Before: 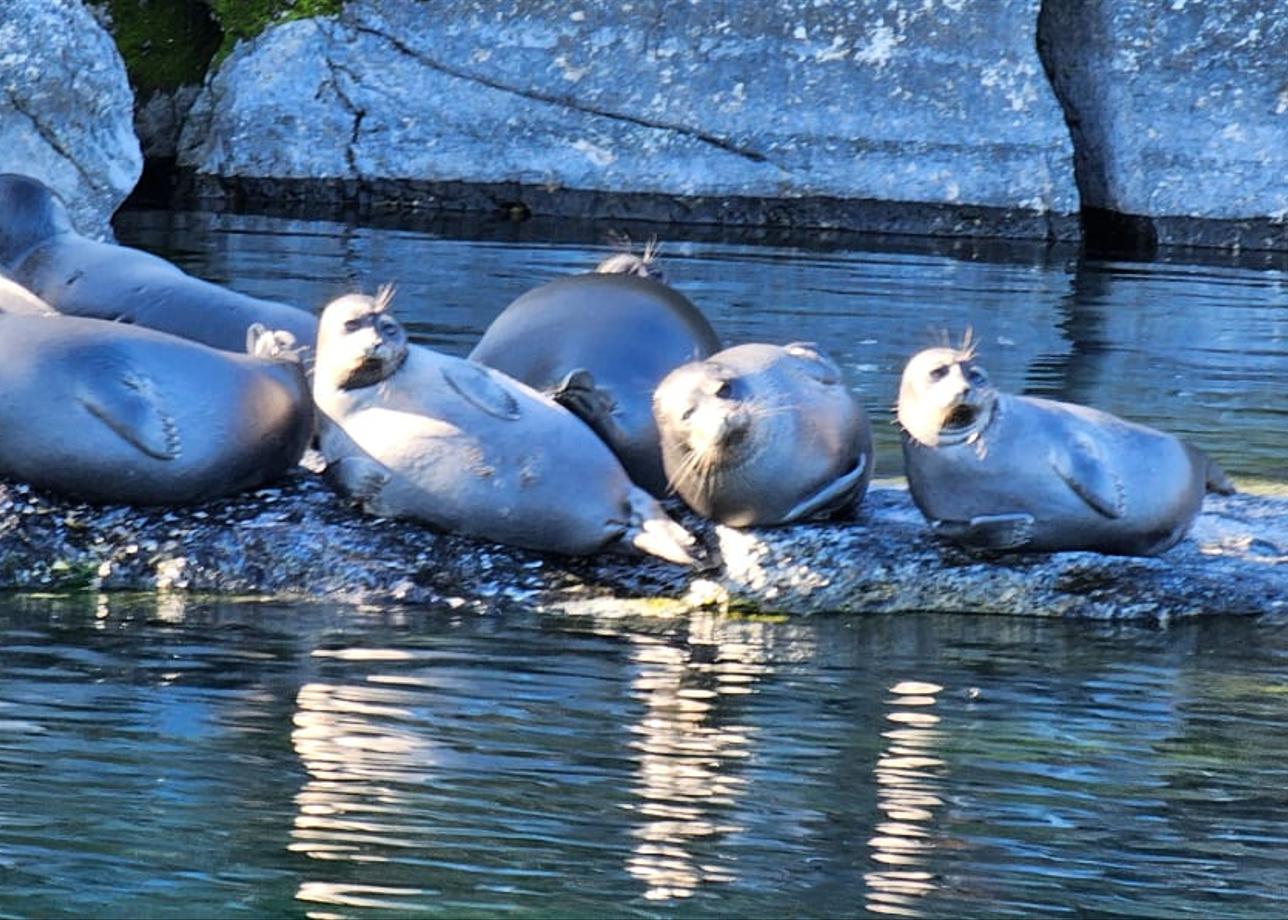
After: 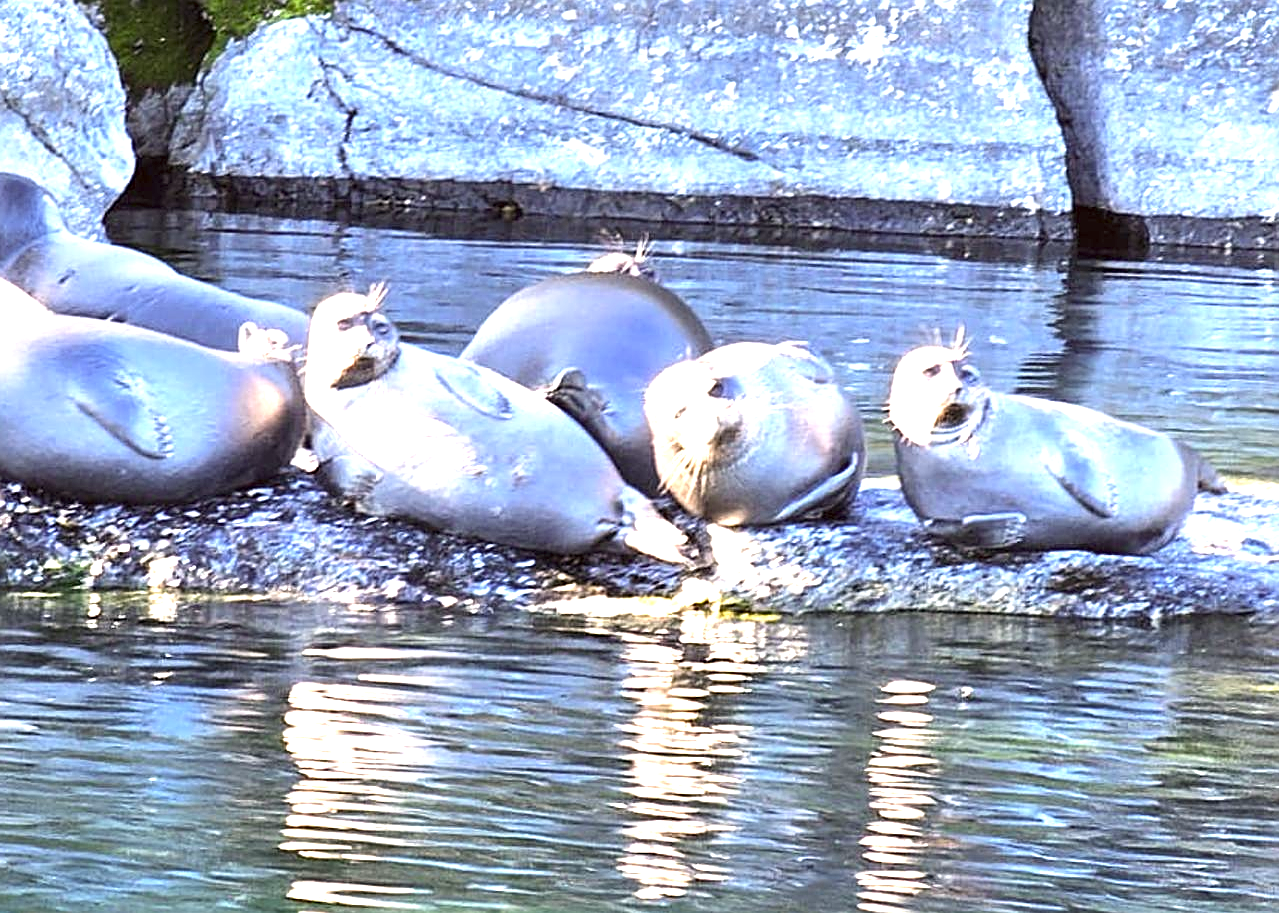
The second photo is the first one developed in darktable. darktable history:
color correction: highlights a* 6.39, highlights b* 7.98, shadows a* 5.69, shadows b* 7.42, saturation 0.923
exposure: black level correction 0, exposure 1.565 EV, compensate highlight preservation false
sharpen: on, module defaults
crop and rotate: left 0.671%, top 0.299%, bottom 0.417%
